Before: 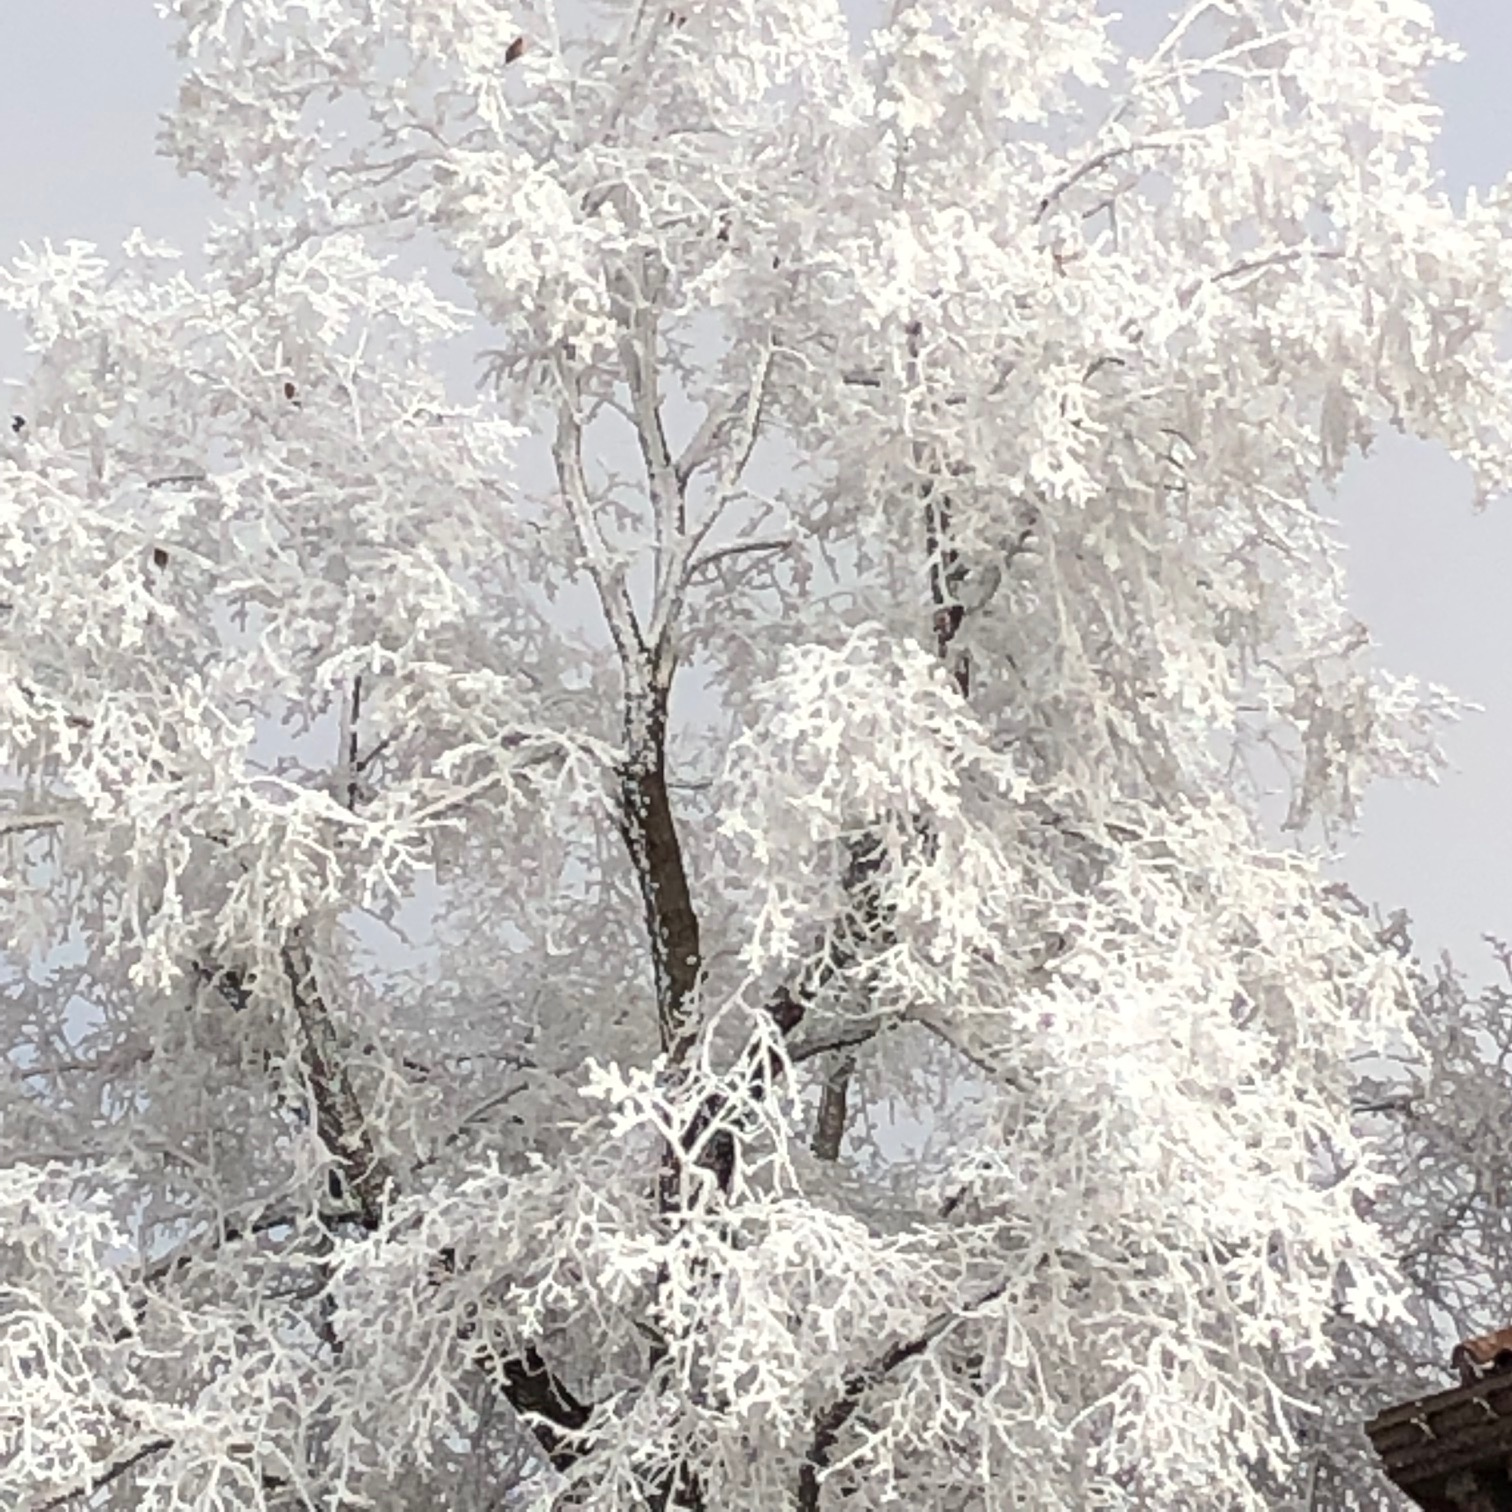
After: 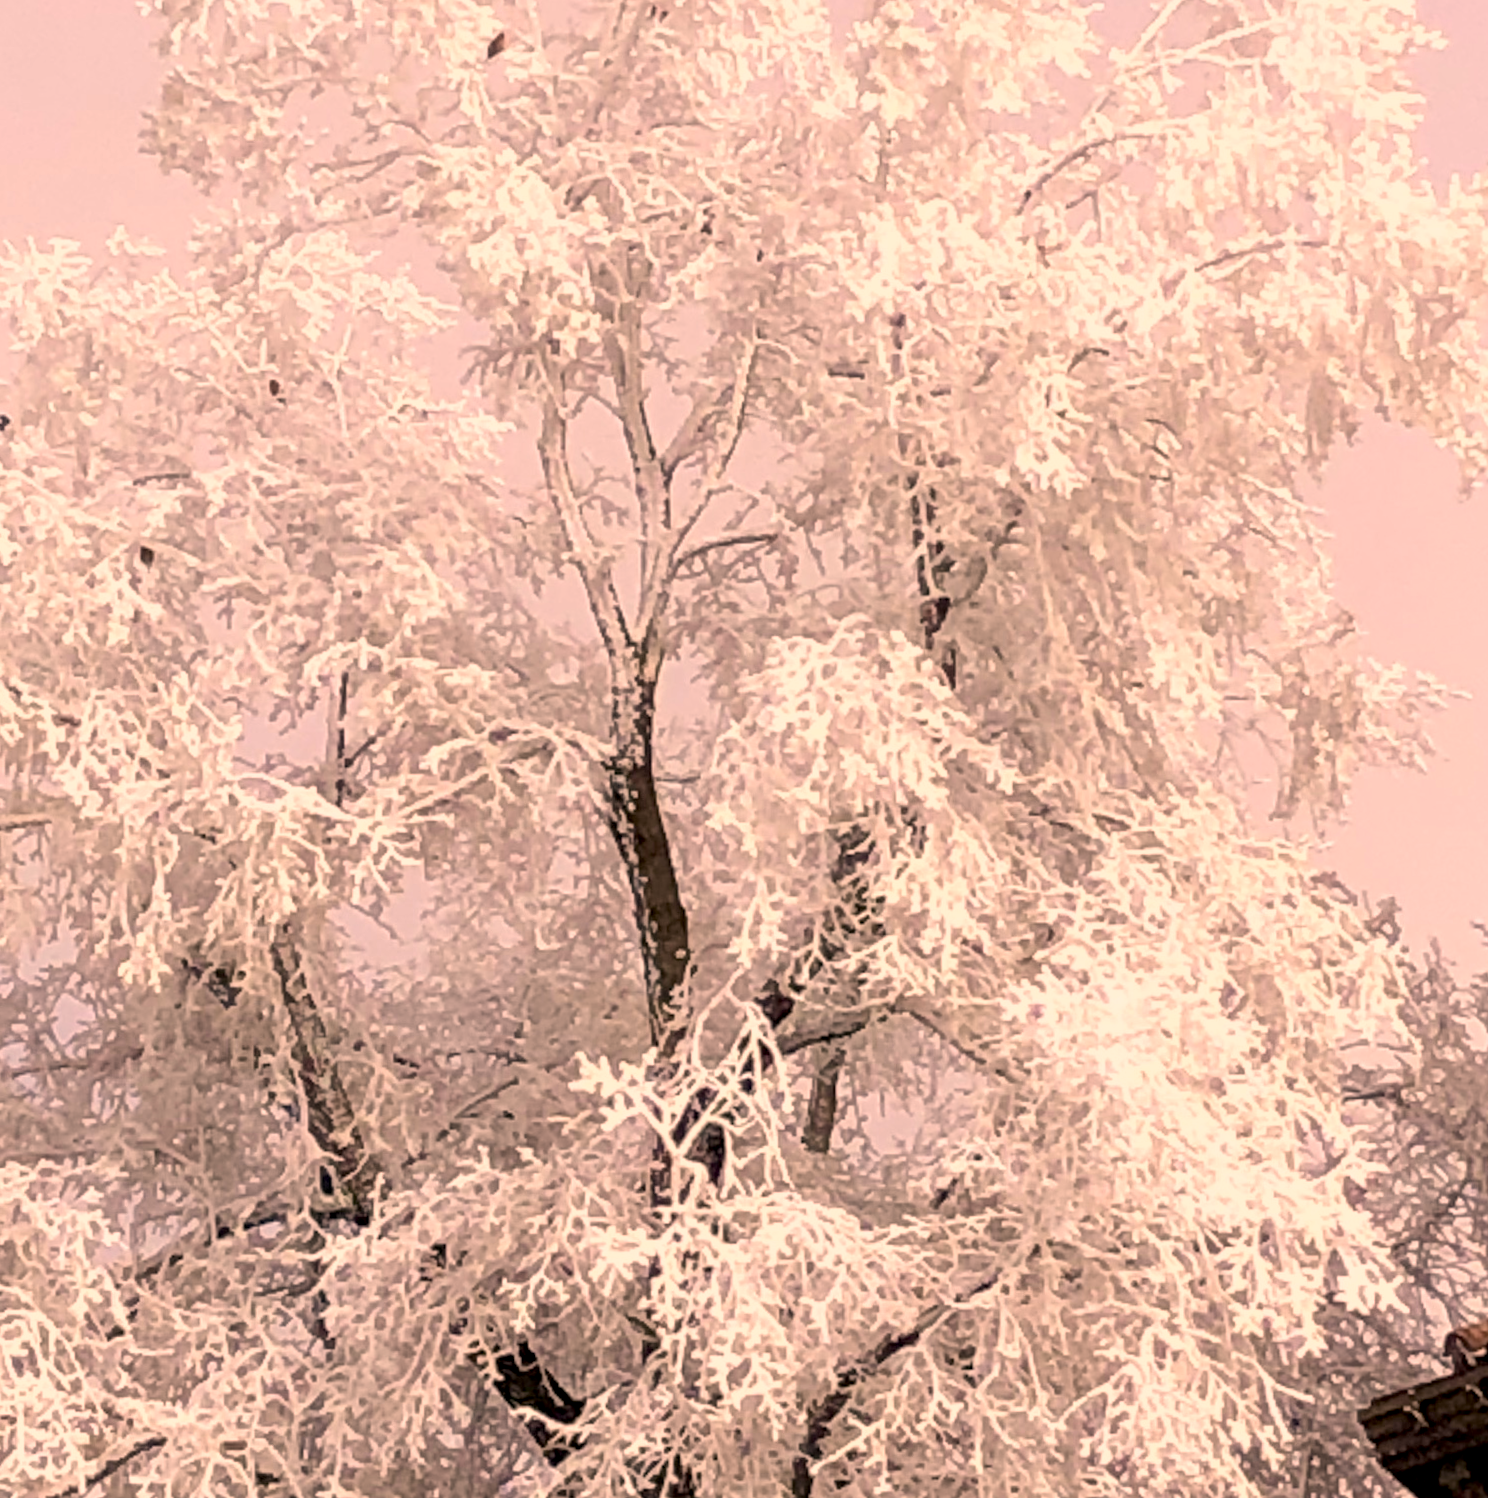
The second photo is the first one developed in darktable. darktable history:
exposure: black level correction 0.011, compensate highlight preservation false
color correction: highlights a* 21.16, highlights b* 19.61
rotate and perspective: rotation -0.45°, automatic cropping original format, crop left 0.008, crop right 0.992, crop top 0.012, crop bottom 0.988
